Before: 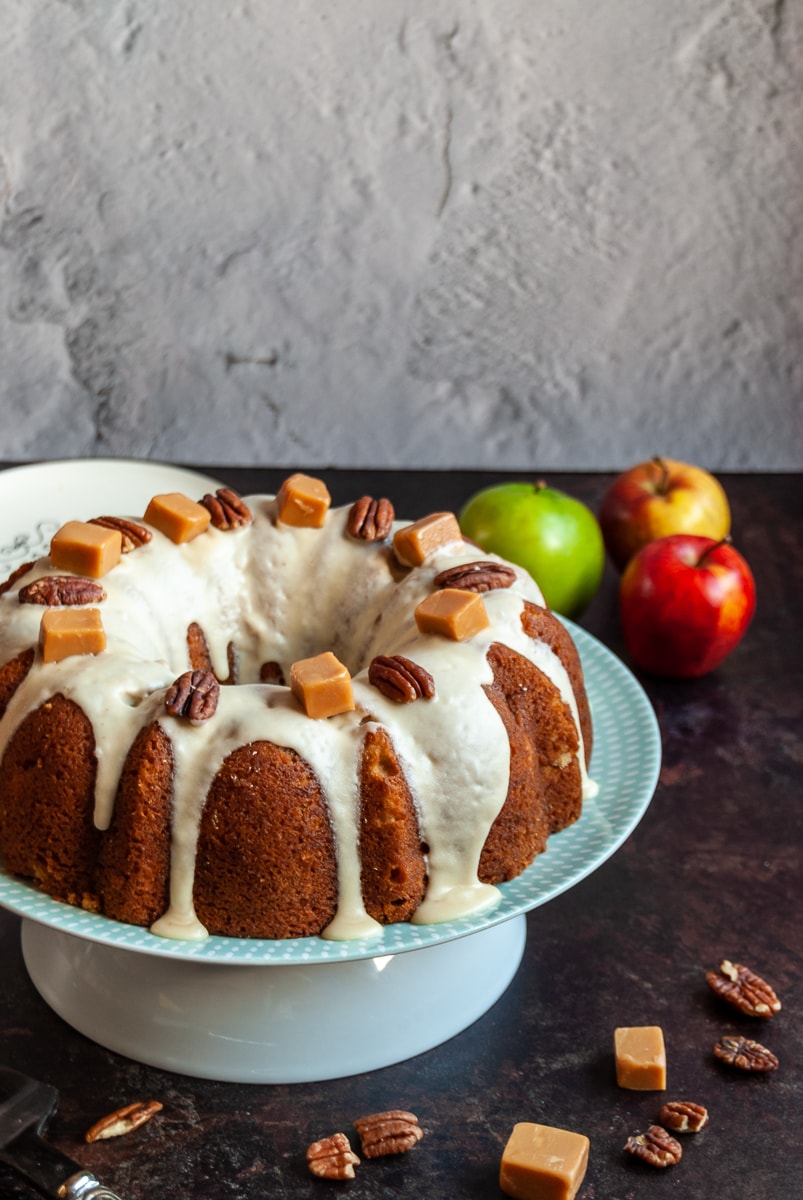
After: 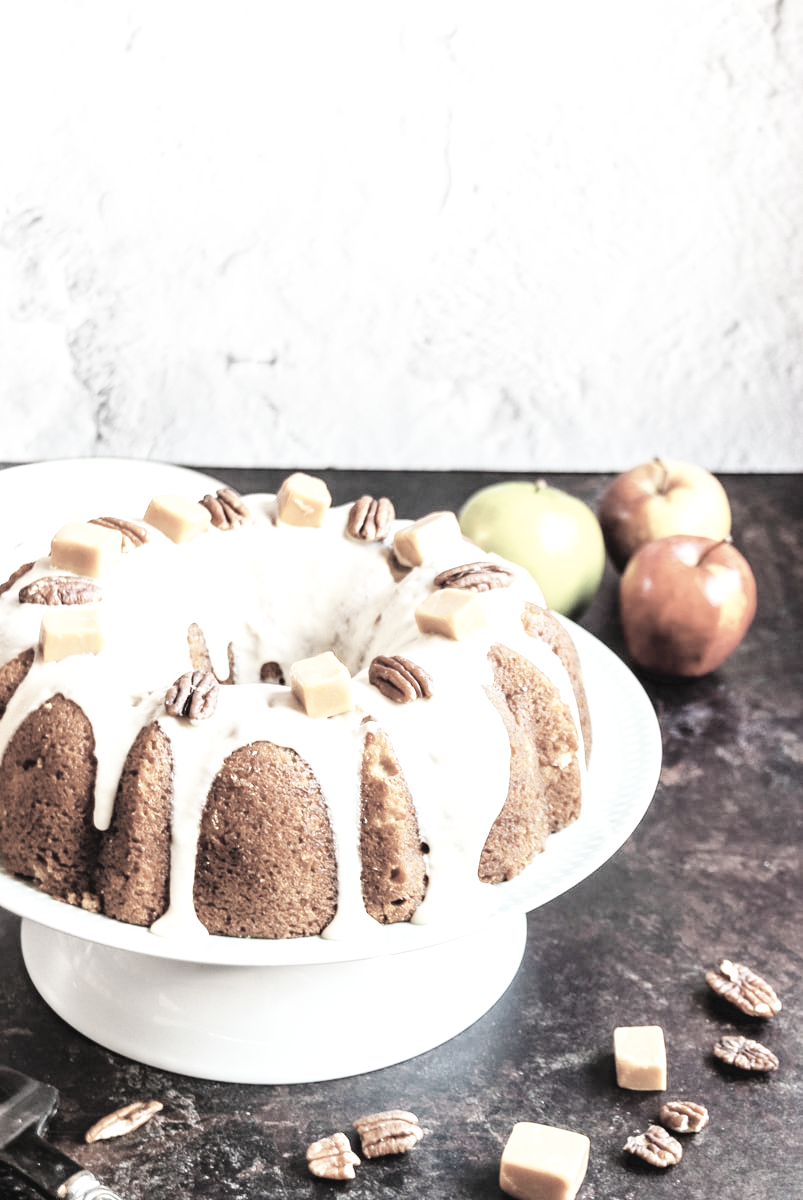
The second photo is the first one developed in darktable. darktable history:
contrast brightness saturation: brightness 0.18, saturation -0.5
color zones: curves: ch1 [(0, 0.292) (0.001, 0.292) (0.2, 0.264) (0.4, 0.248) (0.6, 0.248) (0.8, 0.264) (0.999, 0.292) (1, 0.292)]
base curve: curves: ch0 [(0, 0.003) (0.001, 0.002) (0.006, 0.004) (0.02, 0.022) (0.048, 0.086) (0.094, 0.234) (0.162, 0.431) (0.258, 0.629) (0.385, 0.8) (0.548, 0.918) (0.751, 0.988) (1, 1)], preserve colors none
exposure: exposure 1.137 EV, compensate highlight preservation false
